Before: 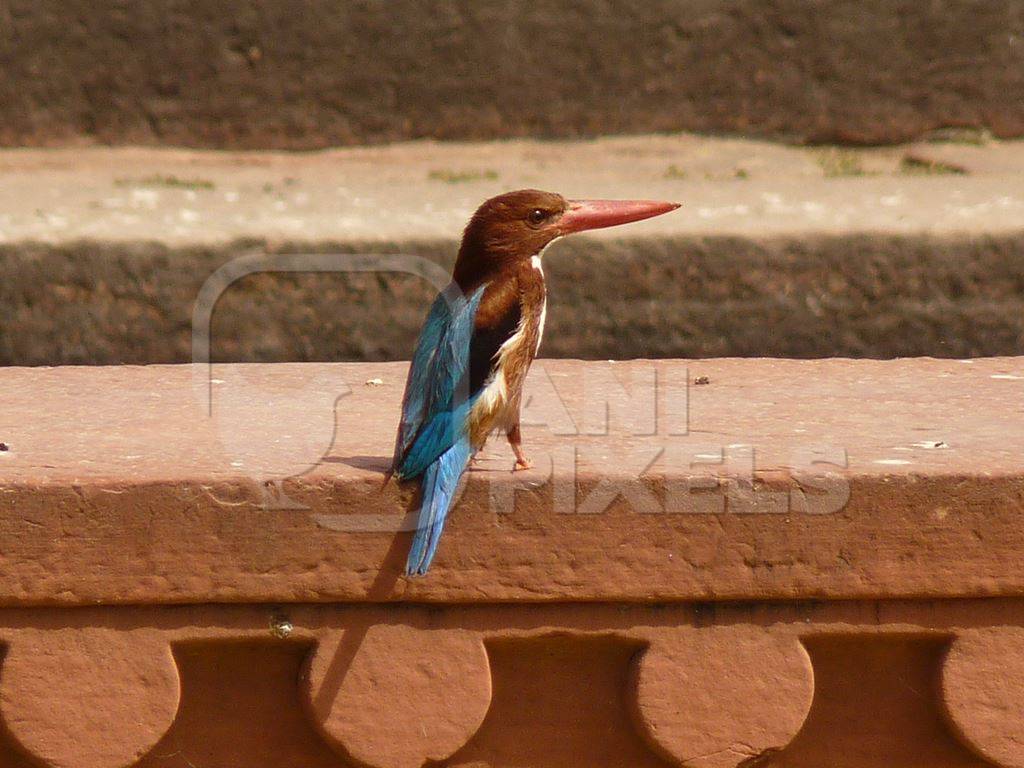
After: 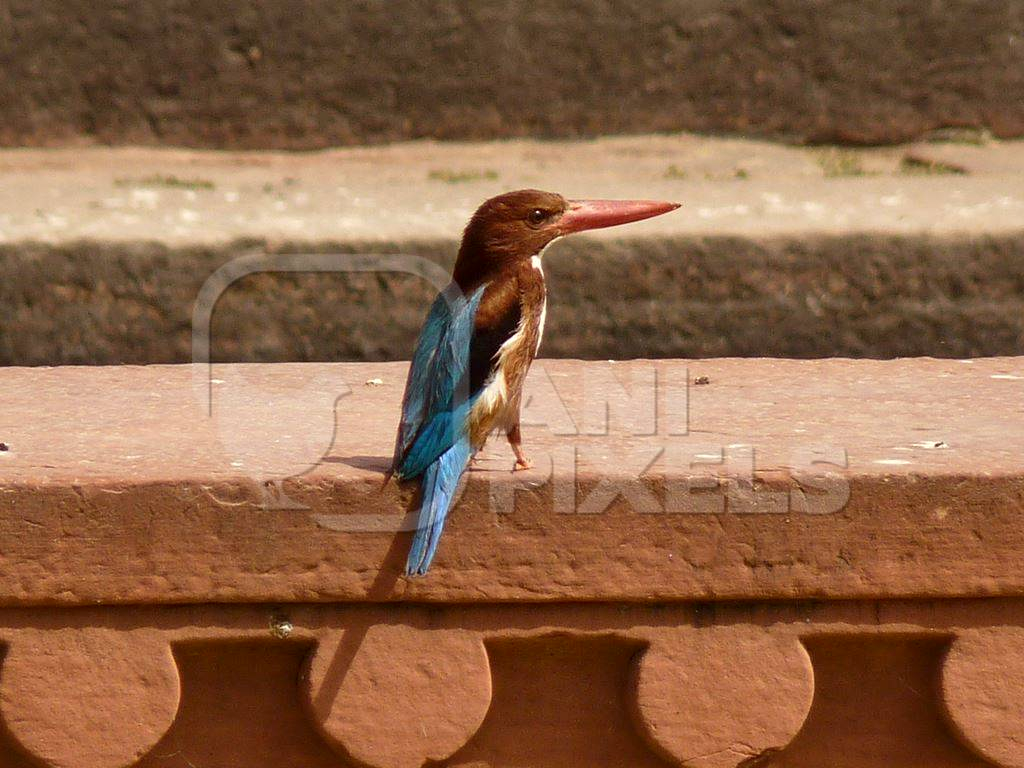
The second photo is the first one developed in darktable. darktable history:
local contrast: mode bilateral grid, contrast 21, coarseness 50, detail 132%, midtone range 0.2
